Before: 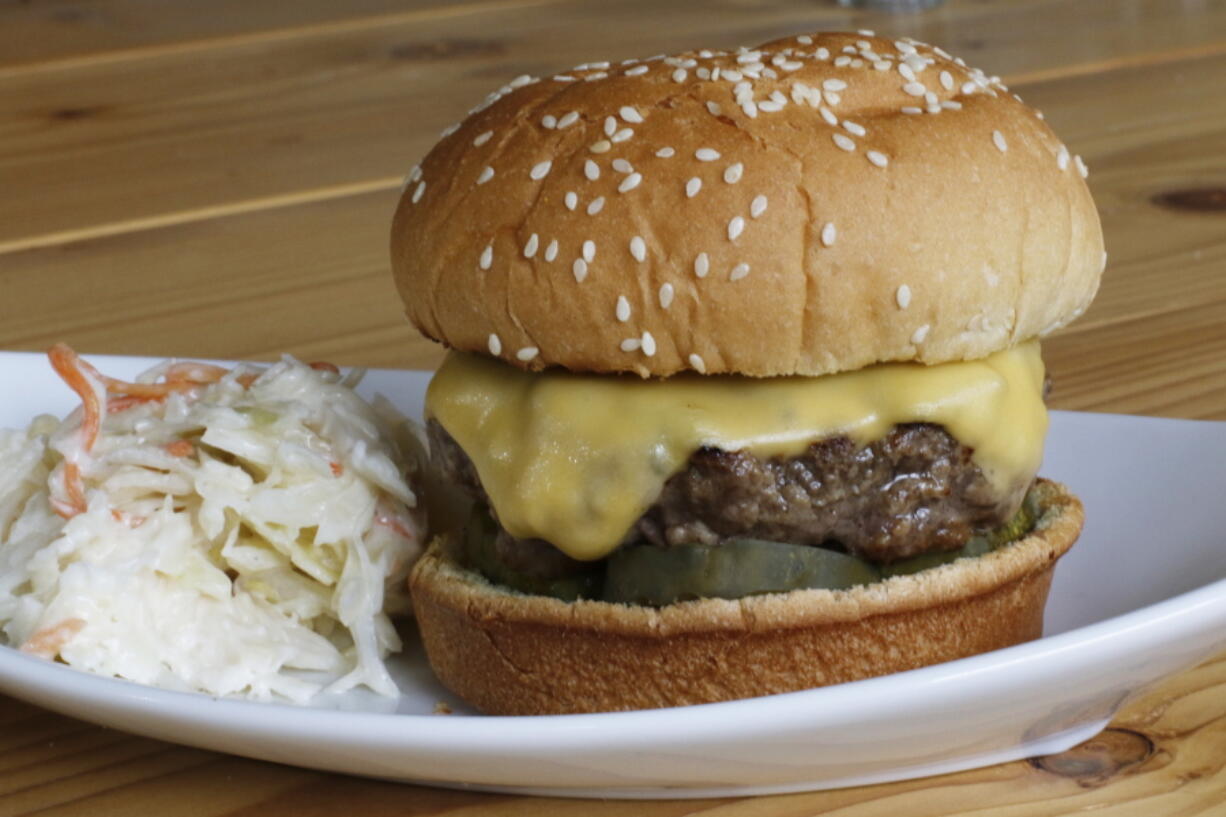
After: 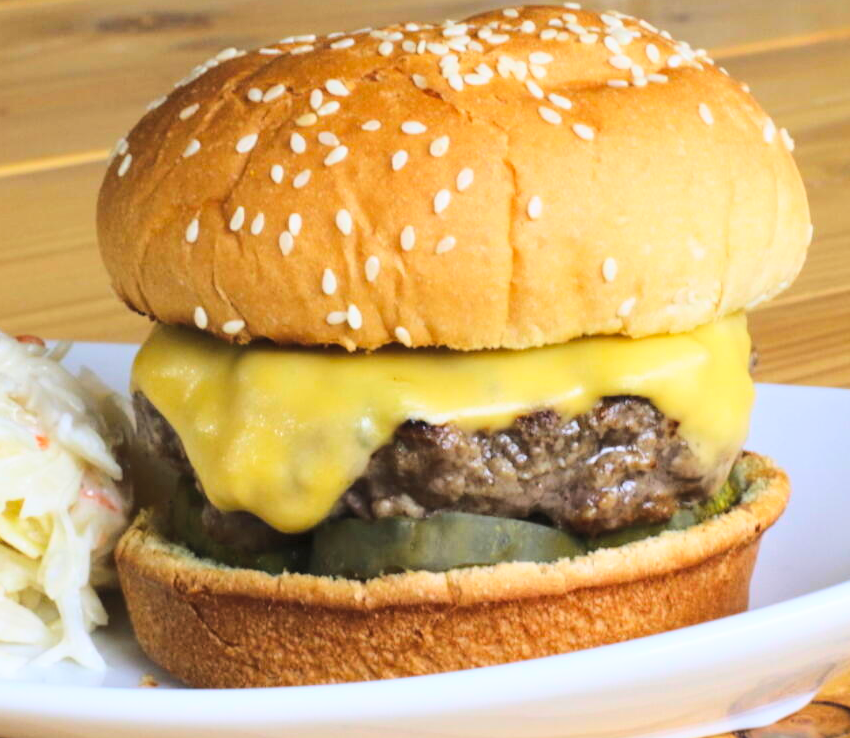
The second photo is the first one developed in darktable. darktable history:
crop and rotate: left 24.052%, top 3.399%, right 6.555%, bottom 6.235%
base curve: curves: ch0 [(0, 0) (0.028, 0.03) (0.121, 0.232) (0.46, 0.748) (0.859, 0.968) (1, 1)]
tone equalizer: edges refinement/feathering 500, mask exposure compensation -1.57 EV, preserve details no
contrast brightness saturation: contrast 0.067, brightness 0.176, saturation 0.405
